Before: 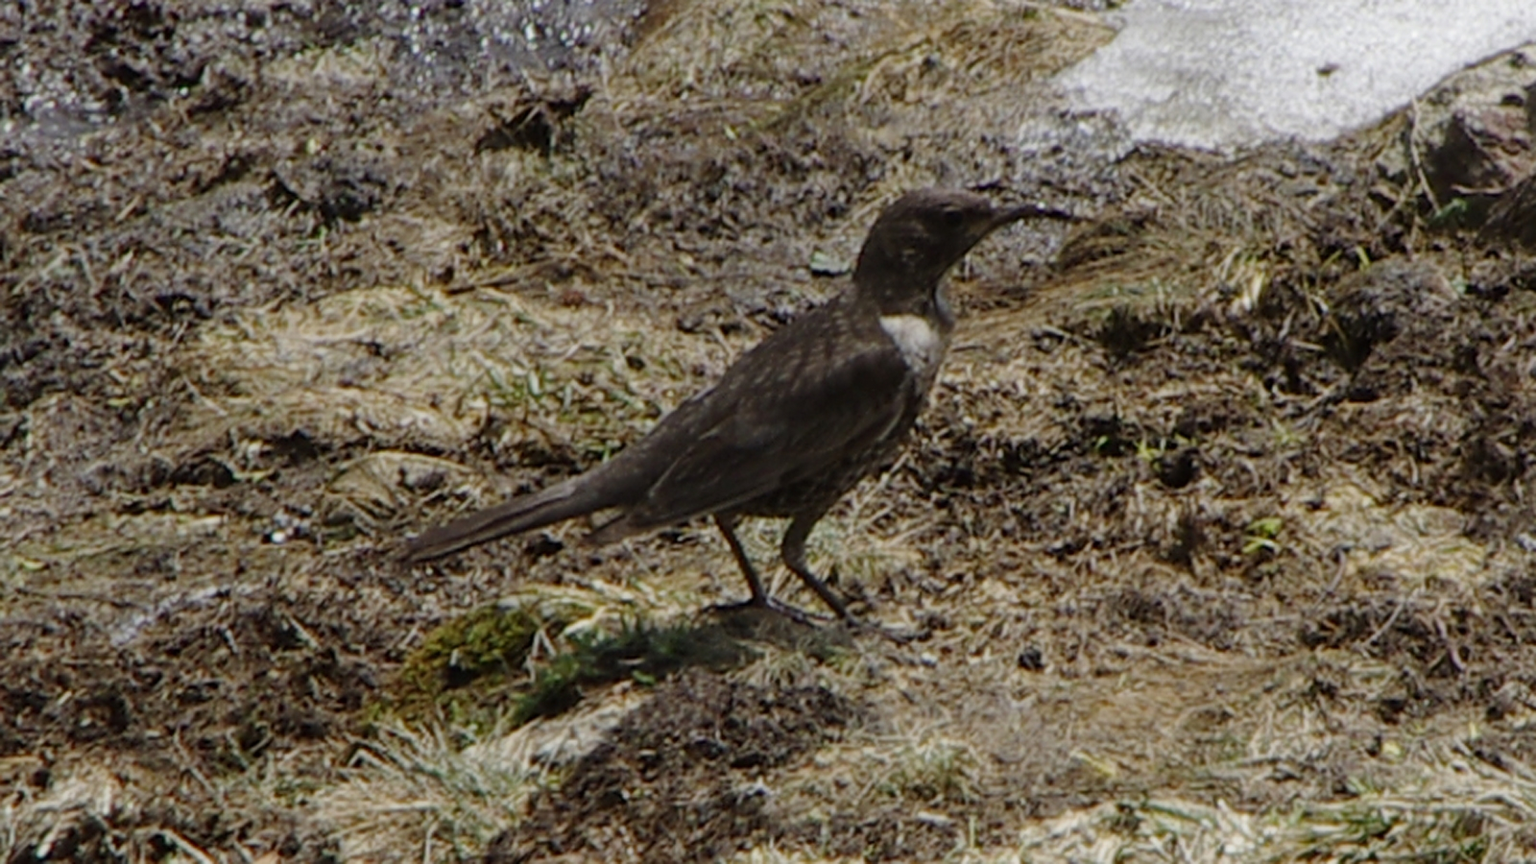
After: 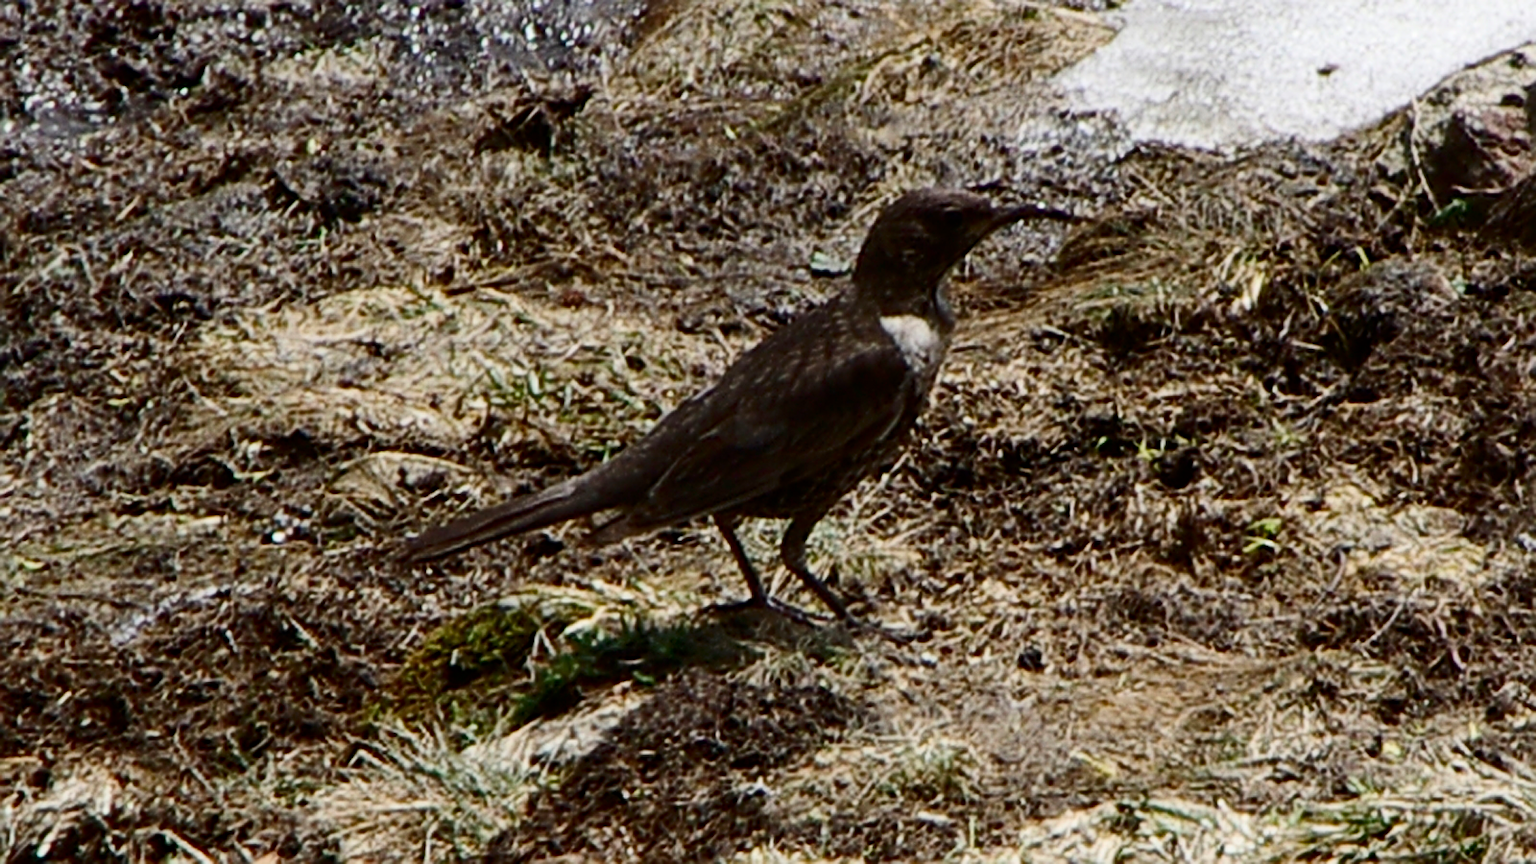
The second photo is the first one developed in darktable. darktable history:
contrast brightness saturation: contrast 0.289
sharpen: on, module defaults
